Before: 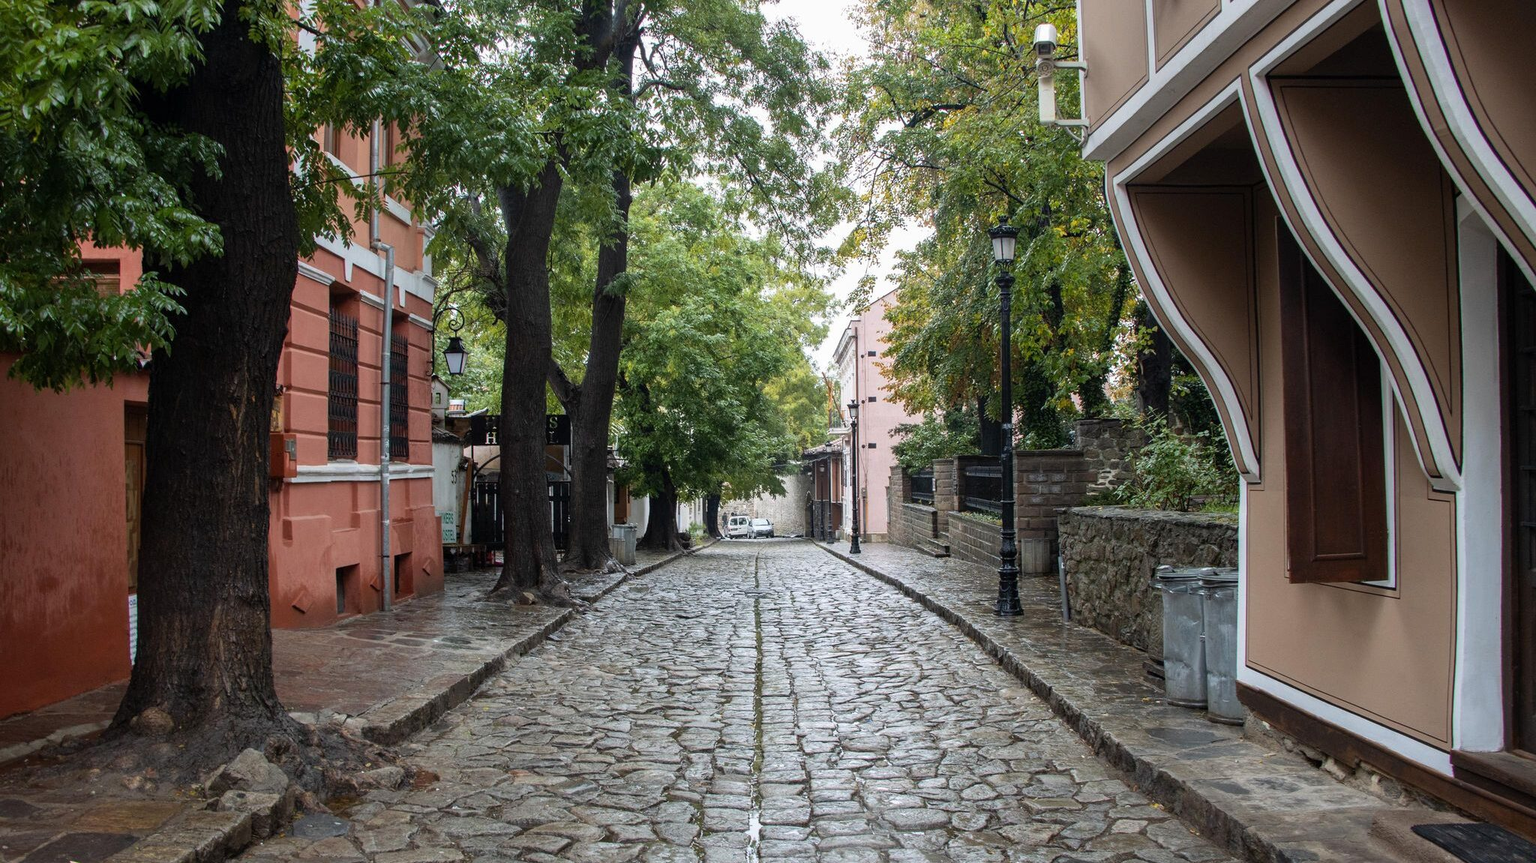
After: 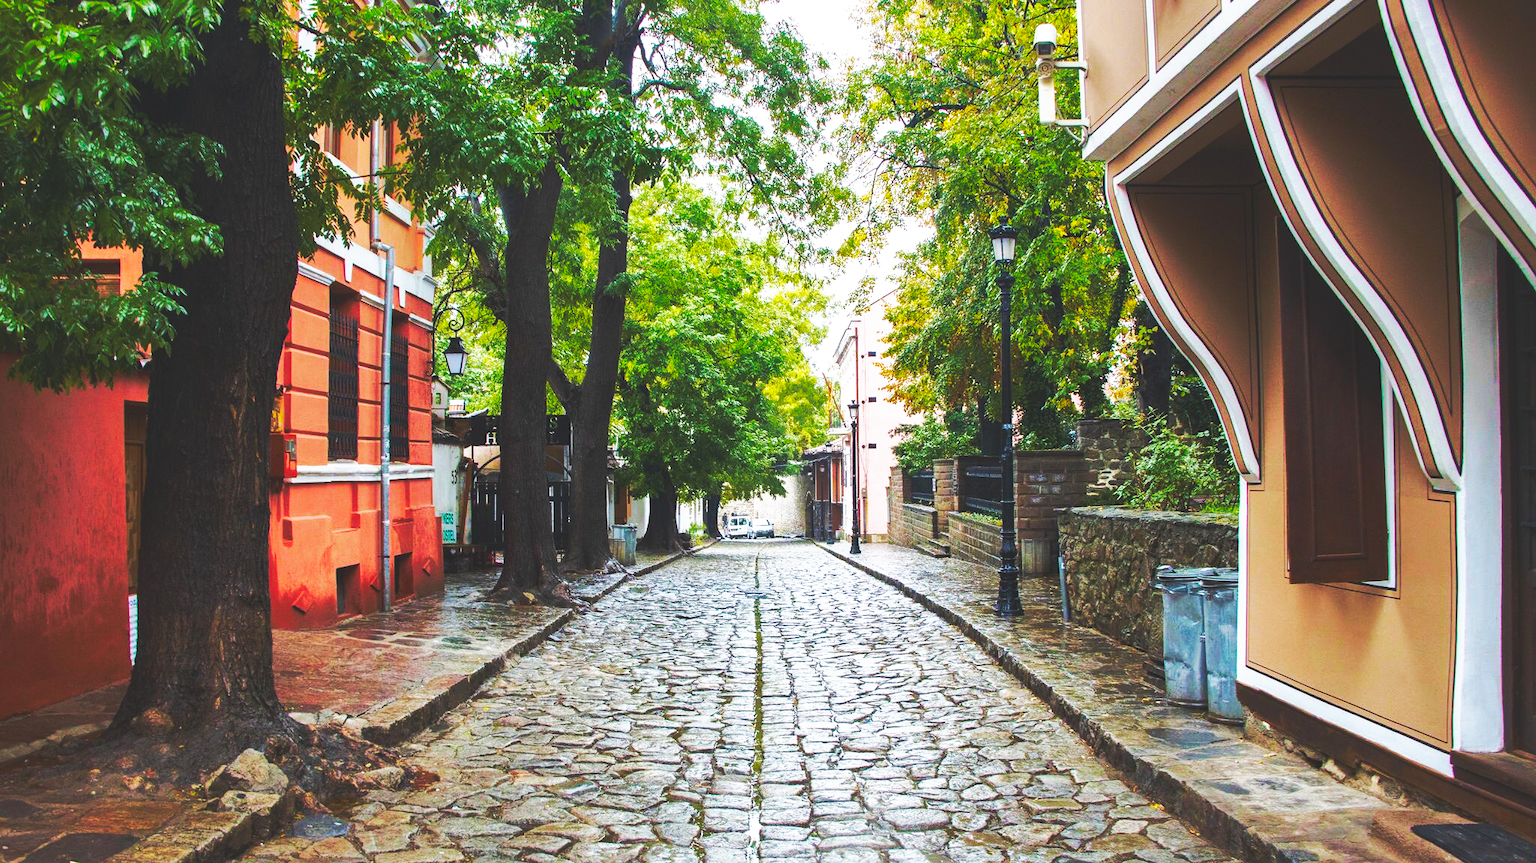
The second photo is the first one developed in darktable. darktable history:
tone equalizer: on, module defaults
base curve: curves: ch0 [(0, 0.015) (0.085, 0.116) (0.134, 0.298) (0.19, 0.545) (0.296, 0.764) (0.599, 0.982) (1, 1)], preserve colors none
velvia: strength 30%
shadows and highlights: shadows 40, highlights -60
color balance rgb: perceptual saturation grading › global saturation 20%, global vibrance 20%
